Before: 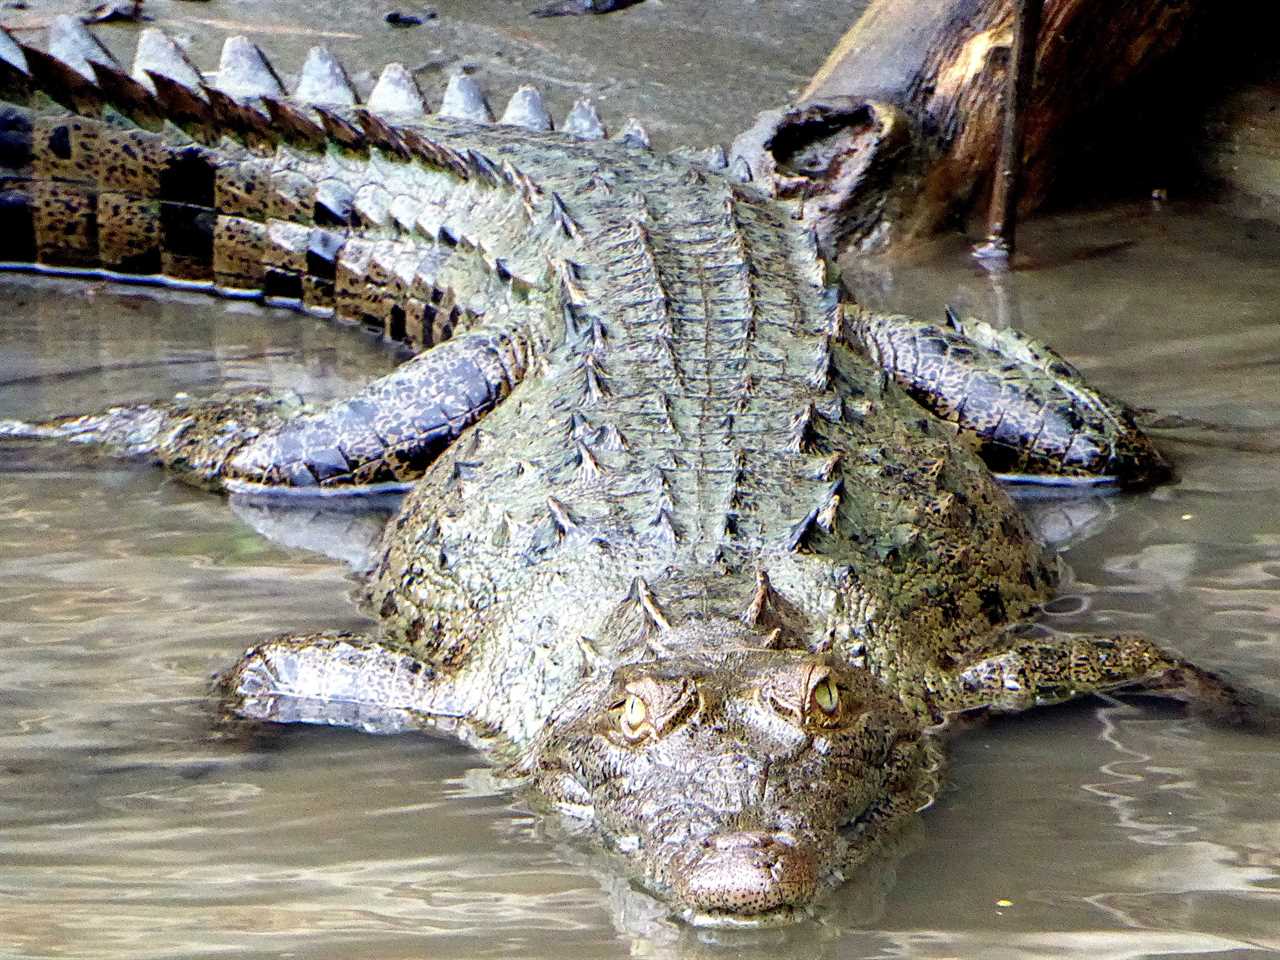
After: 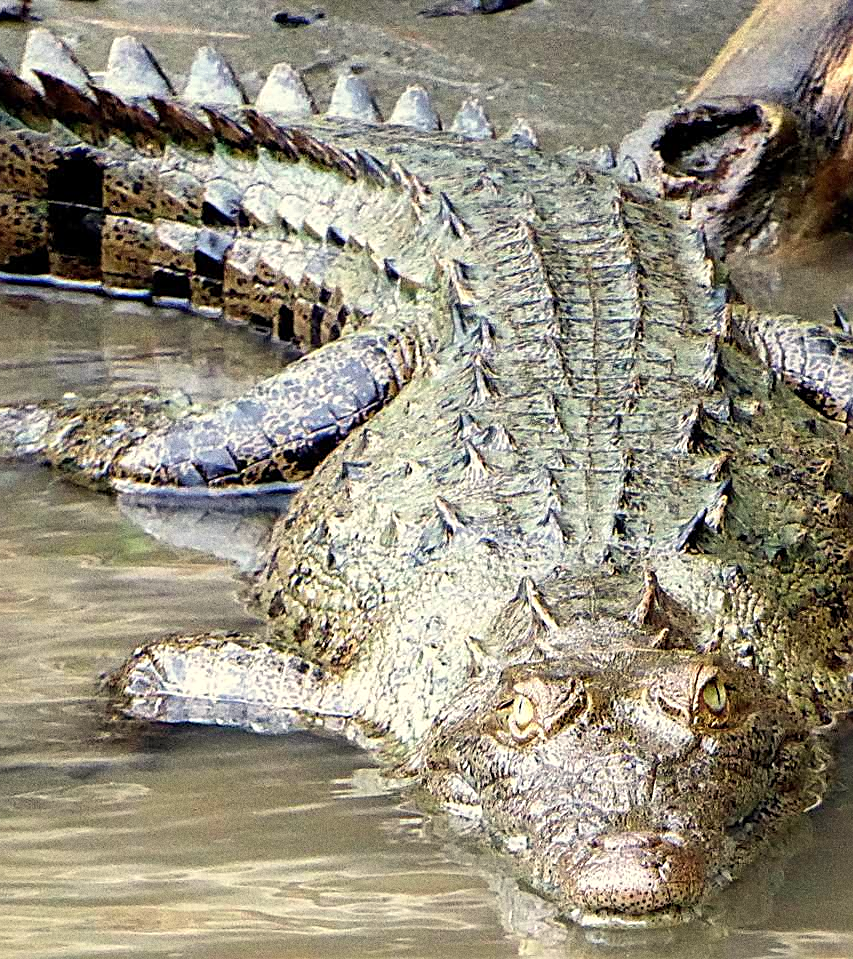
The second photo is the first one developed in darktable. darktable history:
grain: coarseness 8.68 ISO, strength 31.94%
white balance: red 1.029, blue 0.92
crop and rotate: left 8.786%, right 24.548%
sharpen: on, module defaults
